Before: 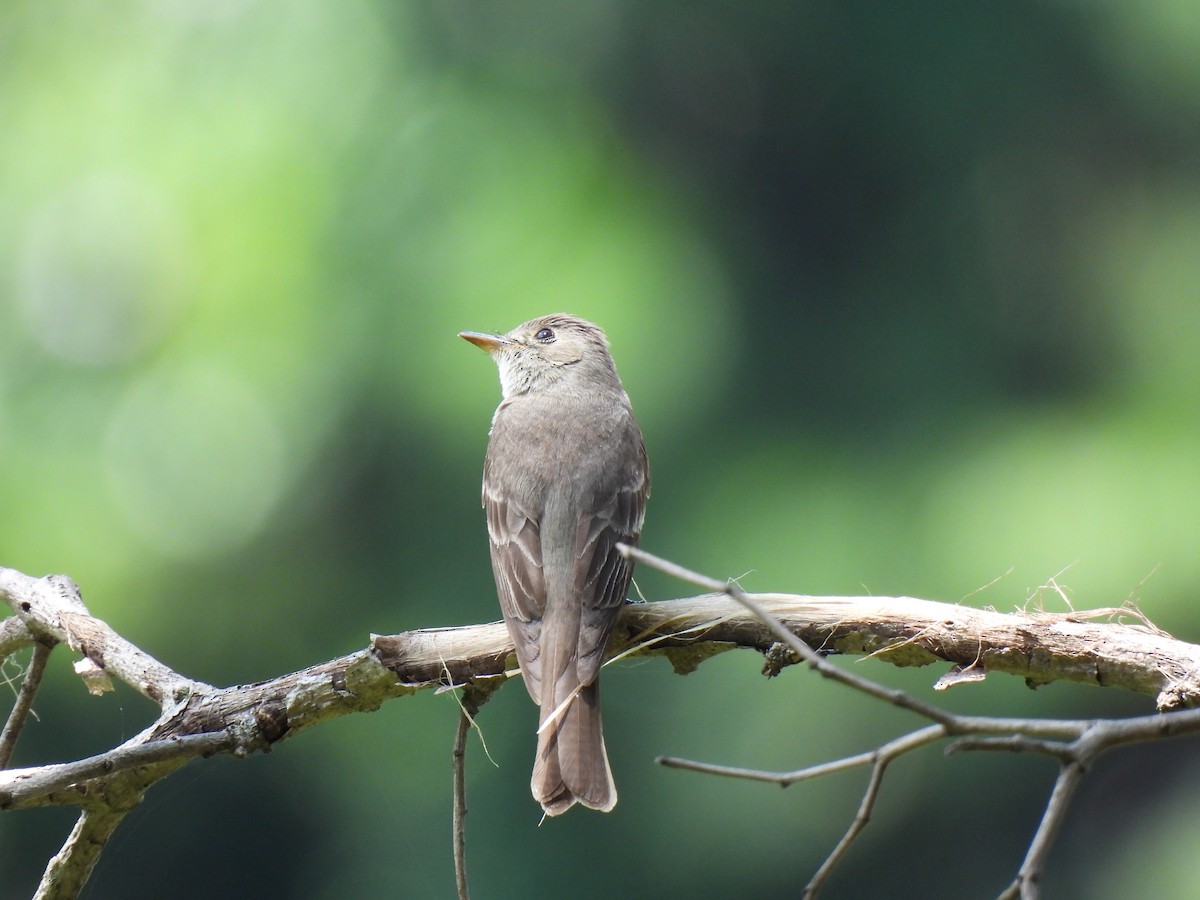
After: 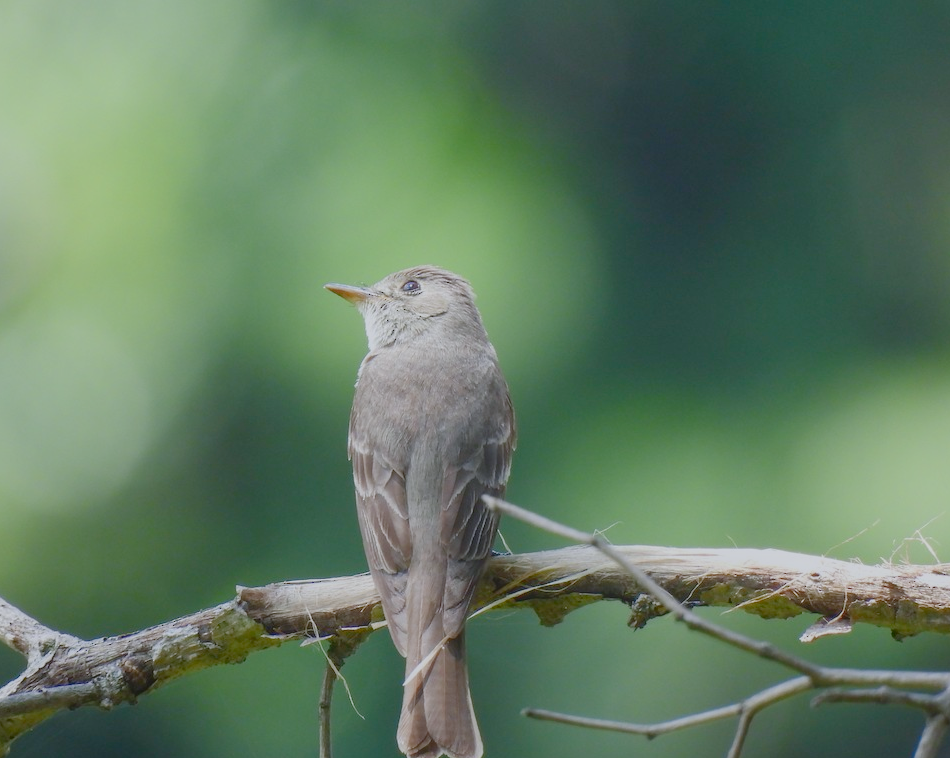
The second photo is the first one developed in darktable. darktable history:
crop: left 11.225%, top 5.381%, right 9.565%, bottom 10.314%
white balance: red 0.974, blue 1.044
color balance rgb: shadows lift › chroma 1%, shadows lift › hue 113°, highlights gain › chroma 0.2%, highlights gain › hue 333°, perceptual saturation grading › global saturation 20%, perceptual saturation grading › highlights -50%, perceptual saturation grading › shadows 25%, contrast -30%
contrast equalizer: octaves 7, y [[0.6 ×6], [0.55 ×6], [0 ×6], [0 ×6], [0 ×6]], mix -0.3
local contrast: on, module defaults
